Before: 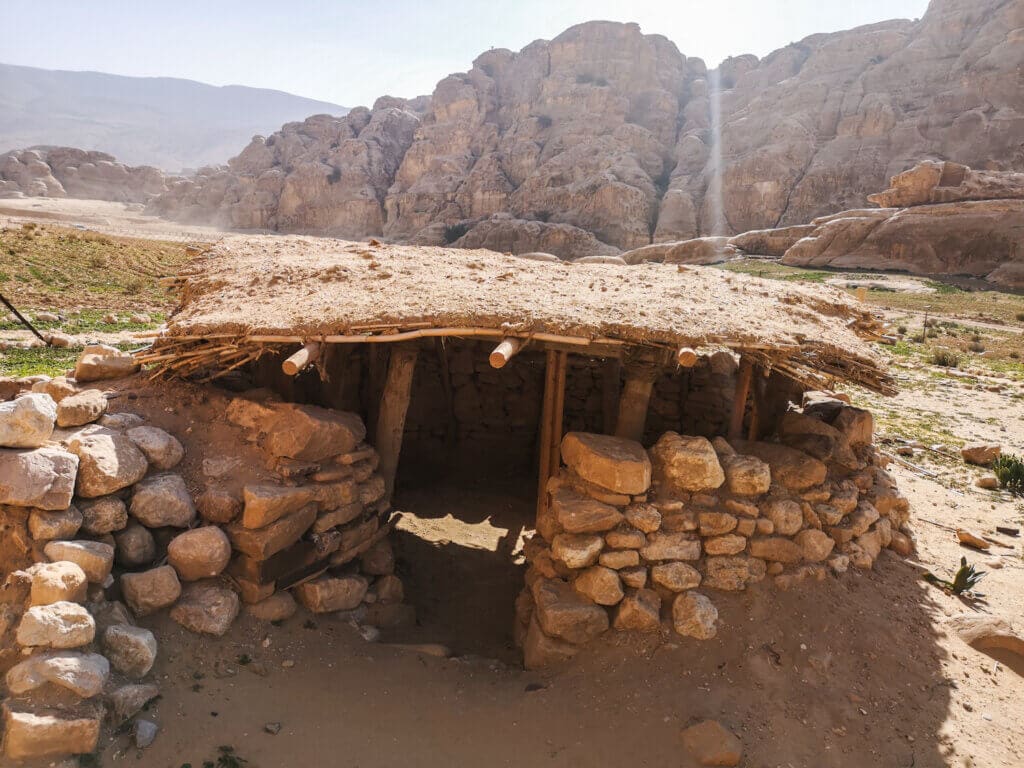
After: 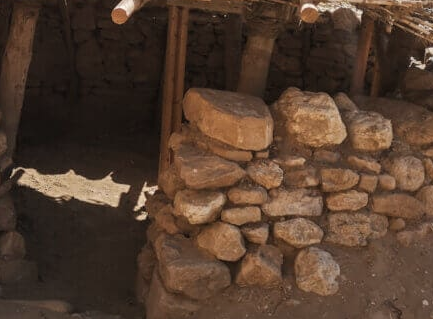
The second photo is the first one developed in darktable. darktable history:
crop: left 36.942%, top 44.849%, right 20.697%, bottom 13.494%
color correction: highlights b* 0.036, saturation 0.784
